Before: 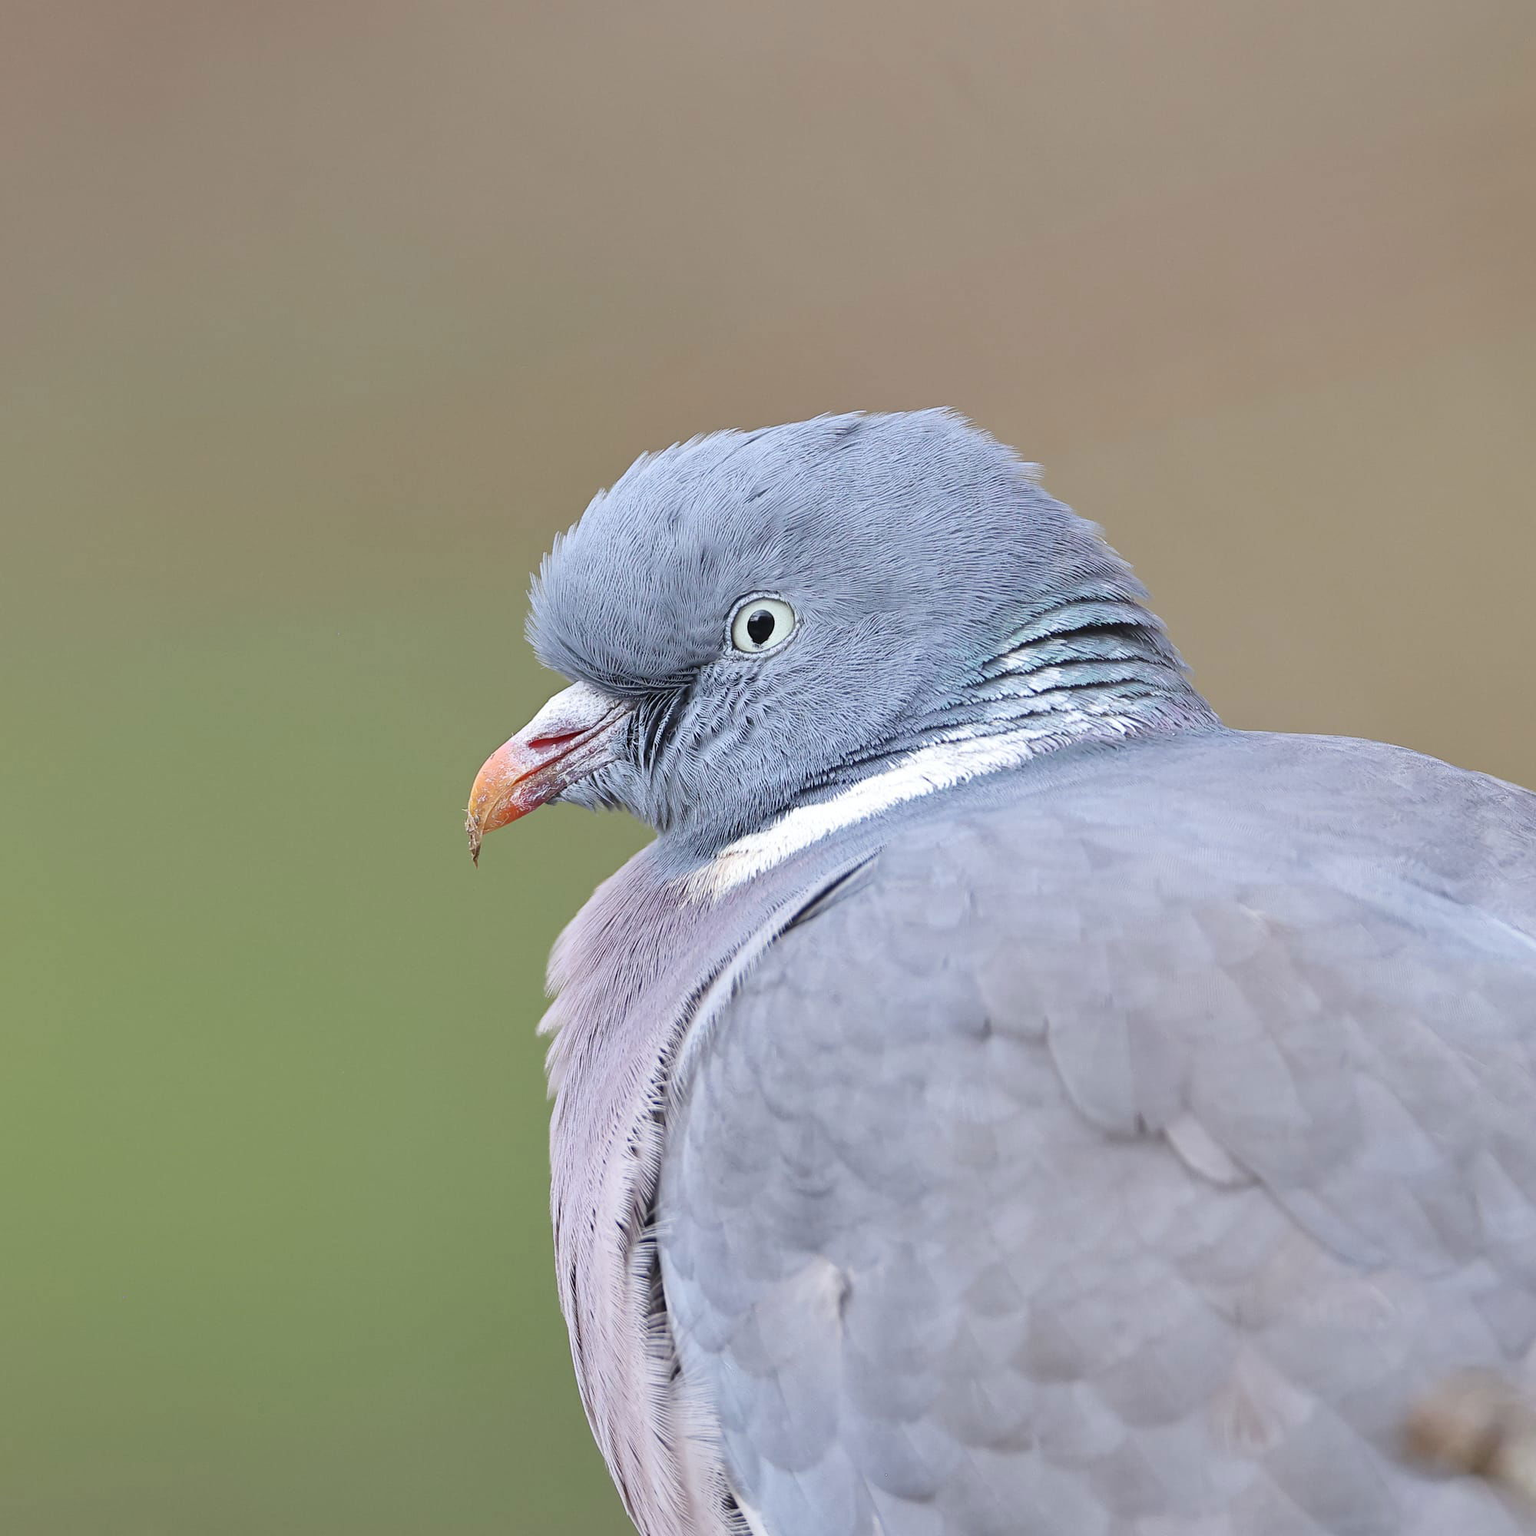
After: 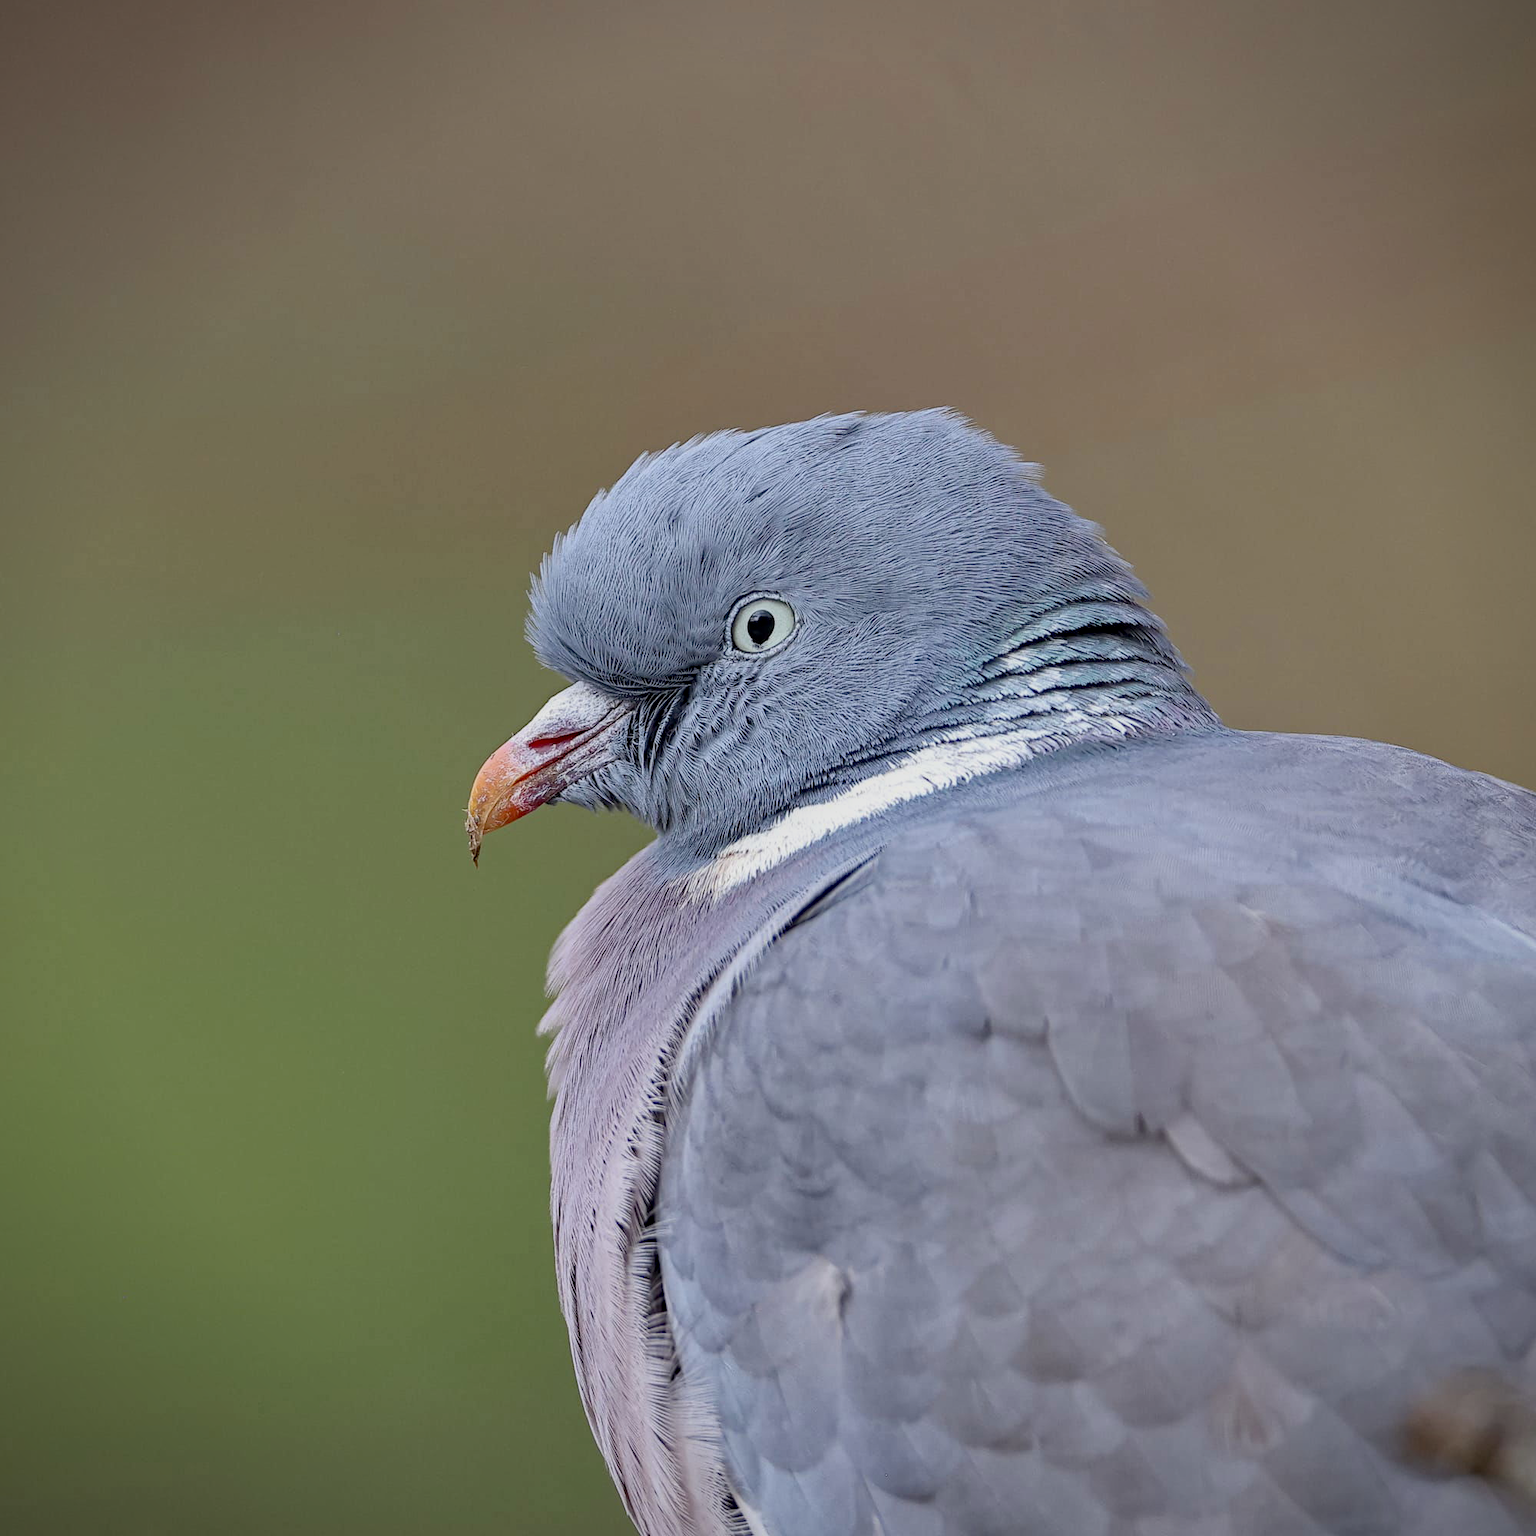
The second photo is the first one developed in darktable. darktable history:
vignetting: fall-off start 91.35%, saturation -0.024
haze removal: adaptive false
local contrast: on, module defaults
exposure: black level correction 0.011, exposure -0.48 EV, compensate exposure bias true, compensate highlight preservation false
